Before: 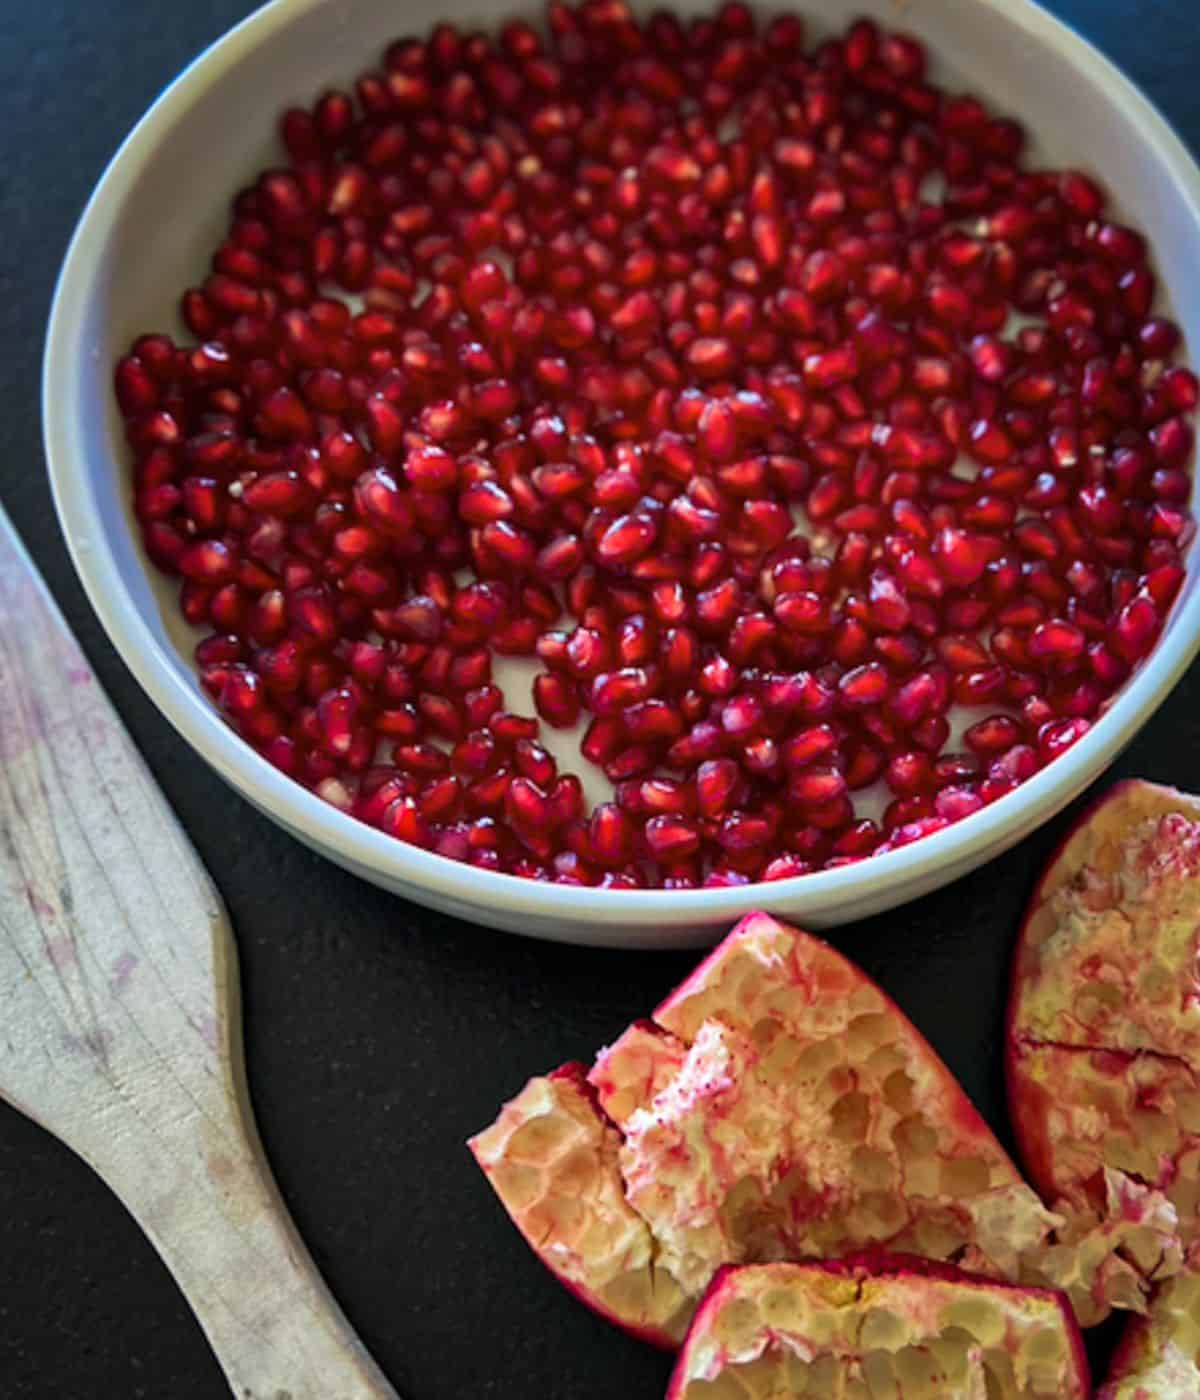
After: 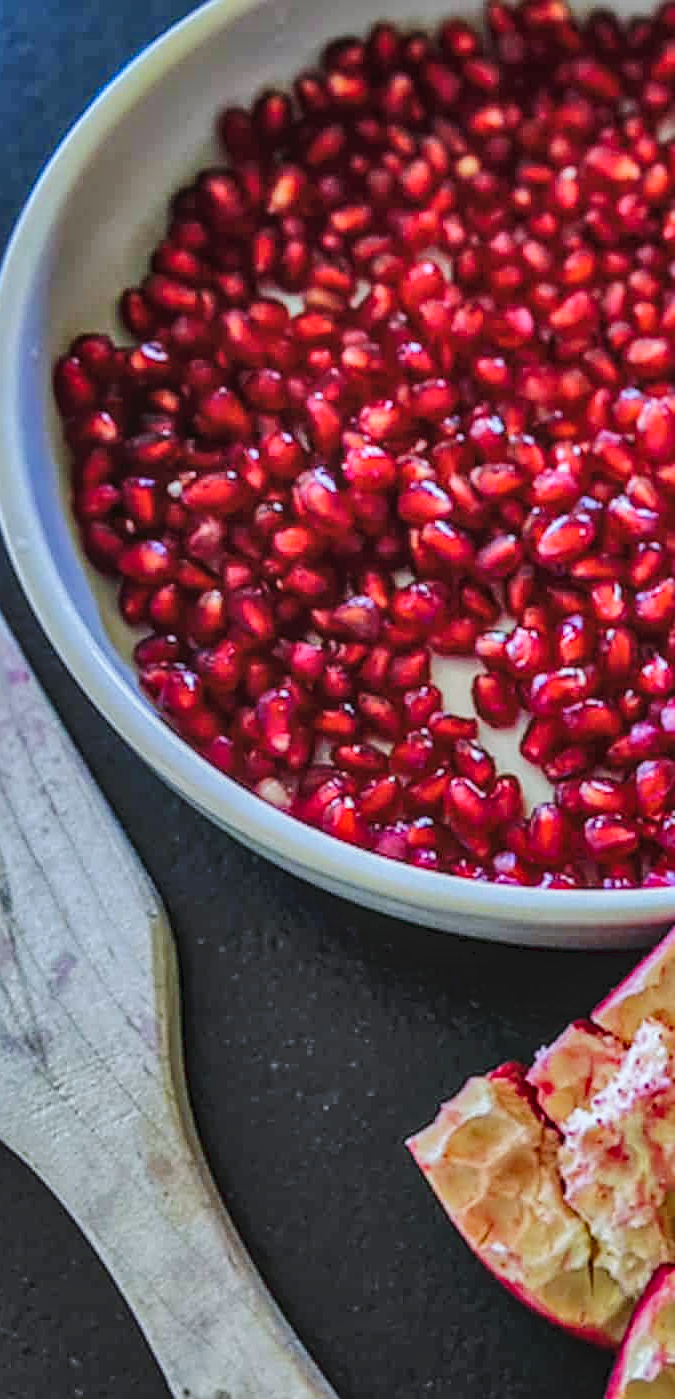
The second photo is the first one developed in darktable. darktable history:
local contrast: highlights 0%, shadows 0%, detail 133%
tone curve: curves: ch0 [(0, 0) (0.003, 0.04) (0.011, 0.04) (0.025, 0.043) (0.044, 0.049) (0.069, 0.066) (0.1, 0.095) (0.136, 0.121) (0.177, 0.154) (0.224, 0.211) (0.277, 0.281) (0.335, 0.358) (0.399, 0.452) (0.468, 0.54) (0.543, 0.628) (0.623, 0.721) (0.709, 0.801) (0.801, 0.883) (0.898, 0.948) (1, 1)], preserve colors none
crop: left 5.114%, right 38.589%
white balance: red 0.931, blue 1.11
shadows and highlights: shadows 60, highlights -60.23, soften with gaussian
sharpen: on, module defaults
contrast brightness saturation: saturation -0.05
tone equalizer: -8 EV 0.25 EV, -7 EV 0.417 EV, -6 EV 0.417 EV, -5 EV 0.25 EV, -3 EV -0.25 EV, -2 EV -0.417 EV, -1 EV -0.417 EV, +0 EV -0.25 EV, edges refinement/feathering 500, mask exposure compensation -1.57 EV, preserve details guided filter
